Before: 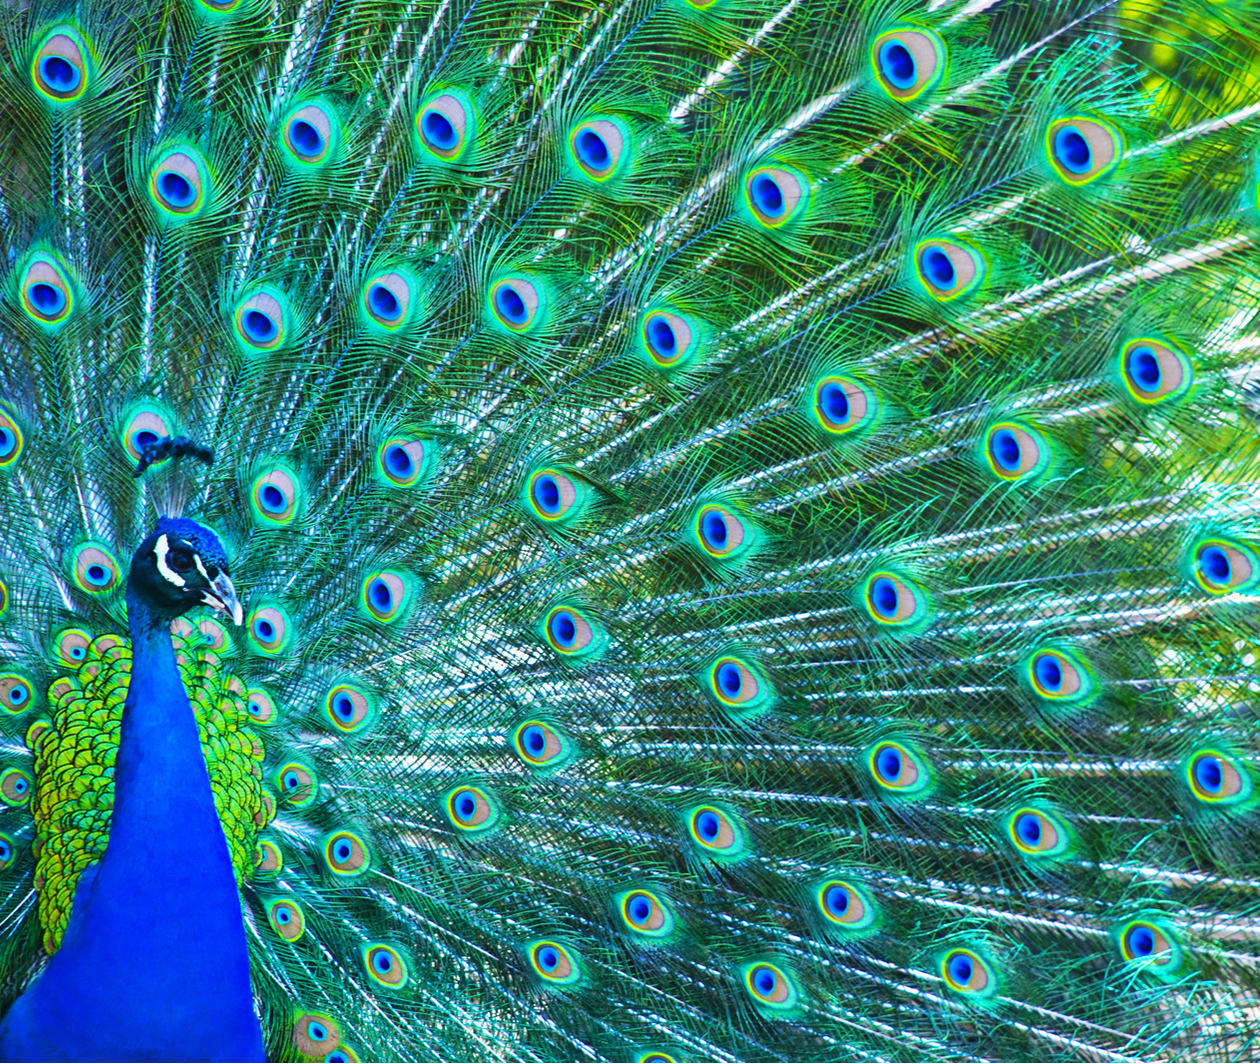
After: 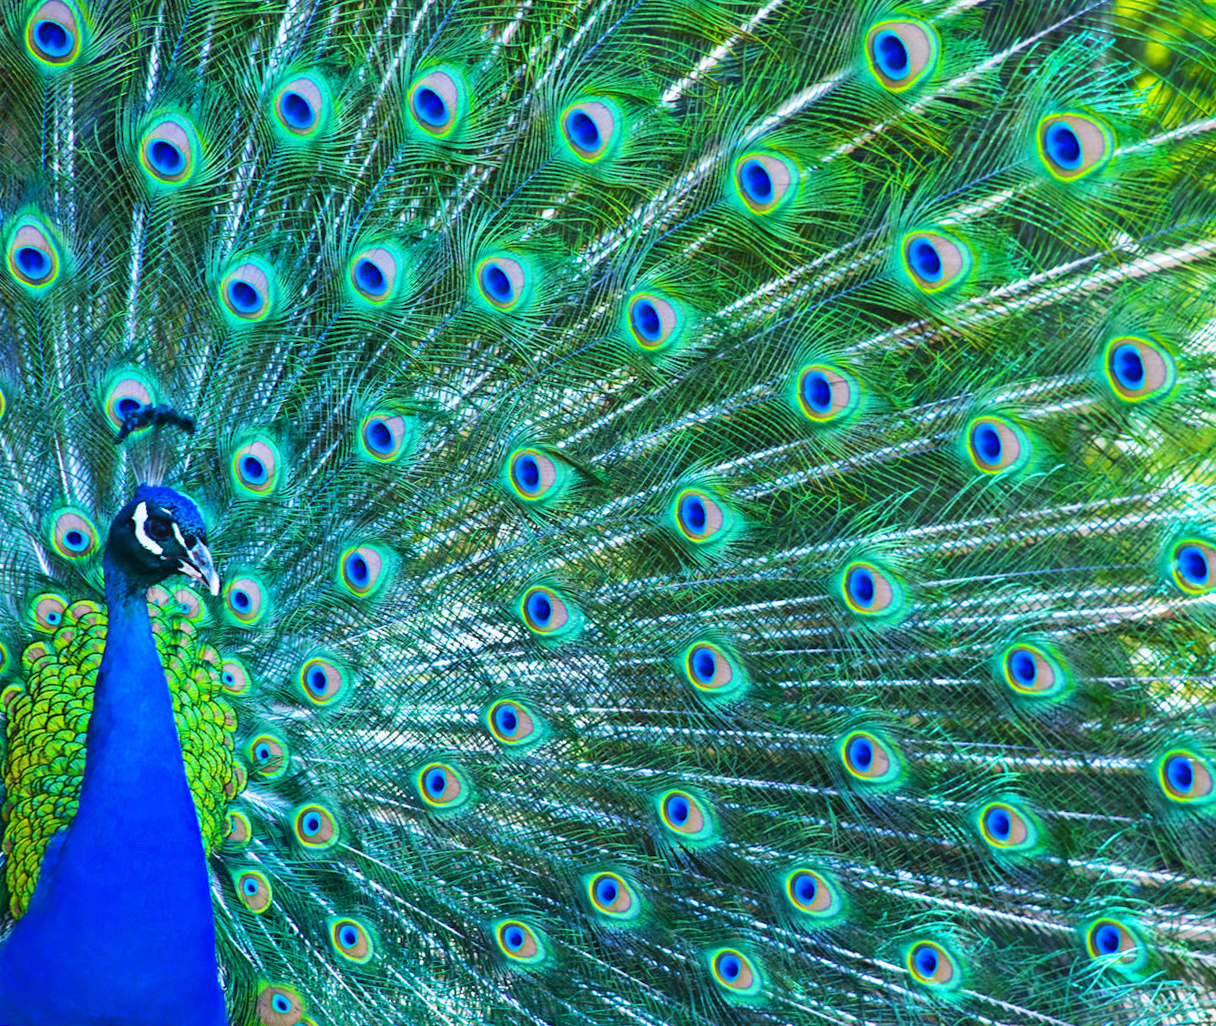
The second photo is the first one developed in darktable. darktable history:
crop and rotate: angle -1.77°
